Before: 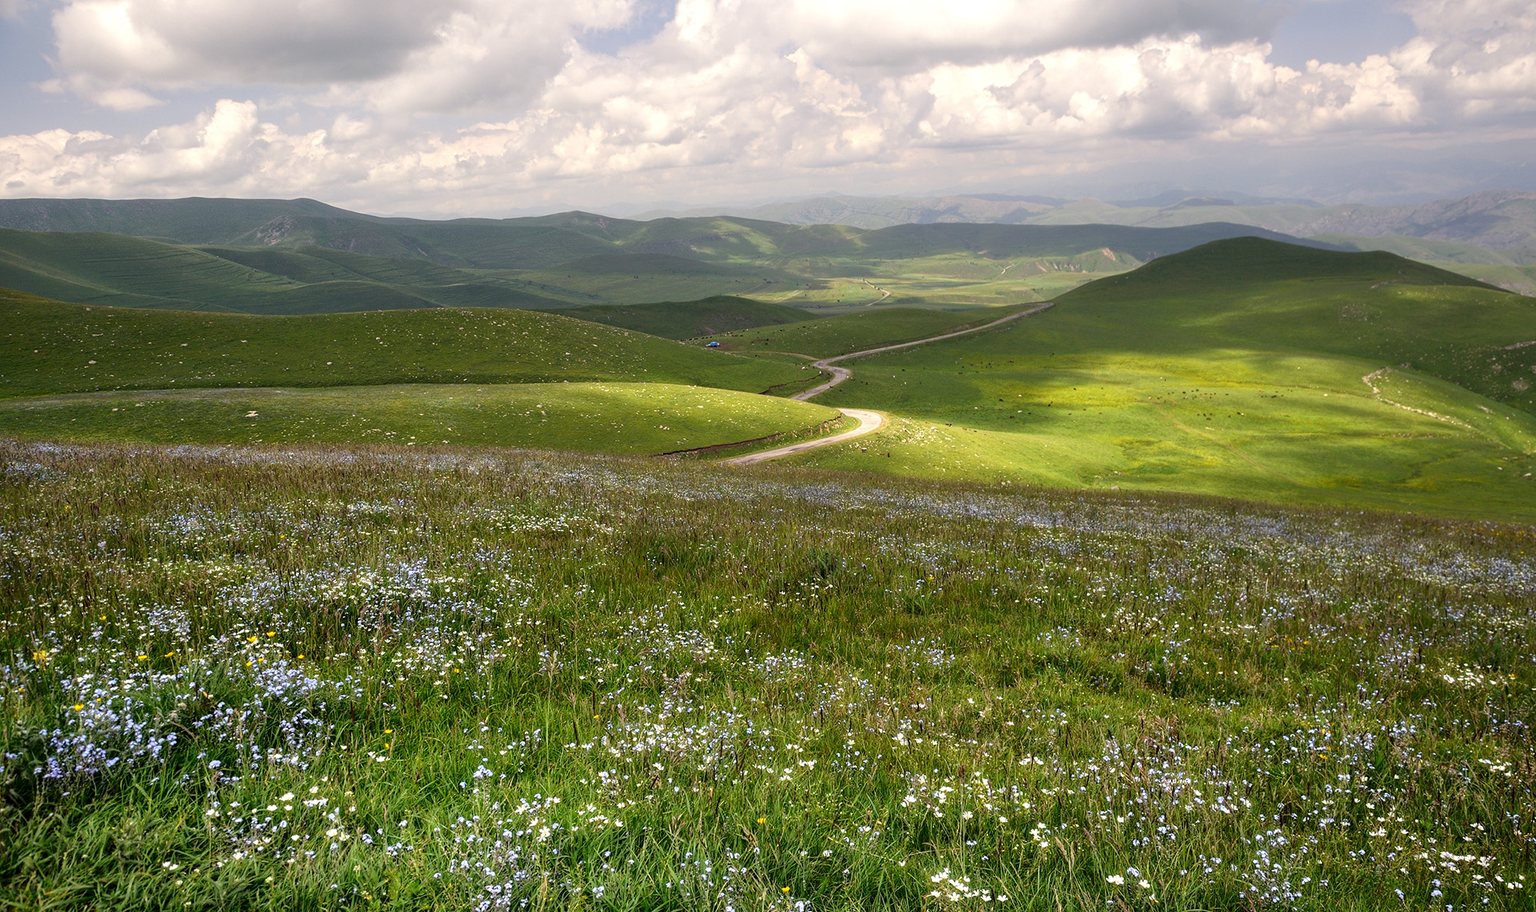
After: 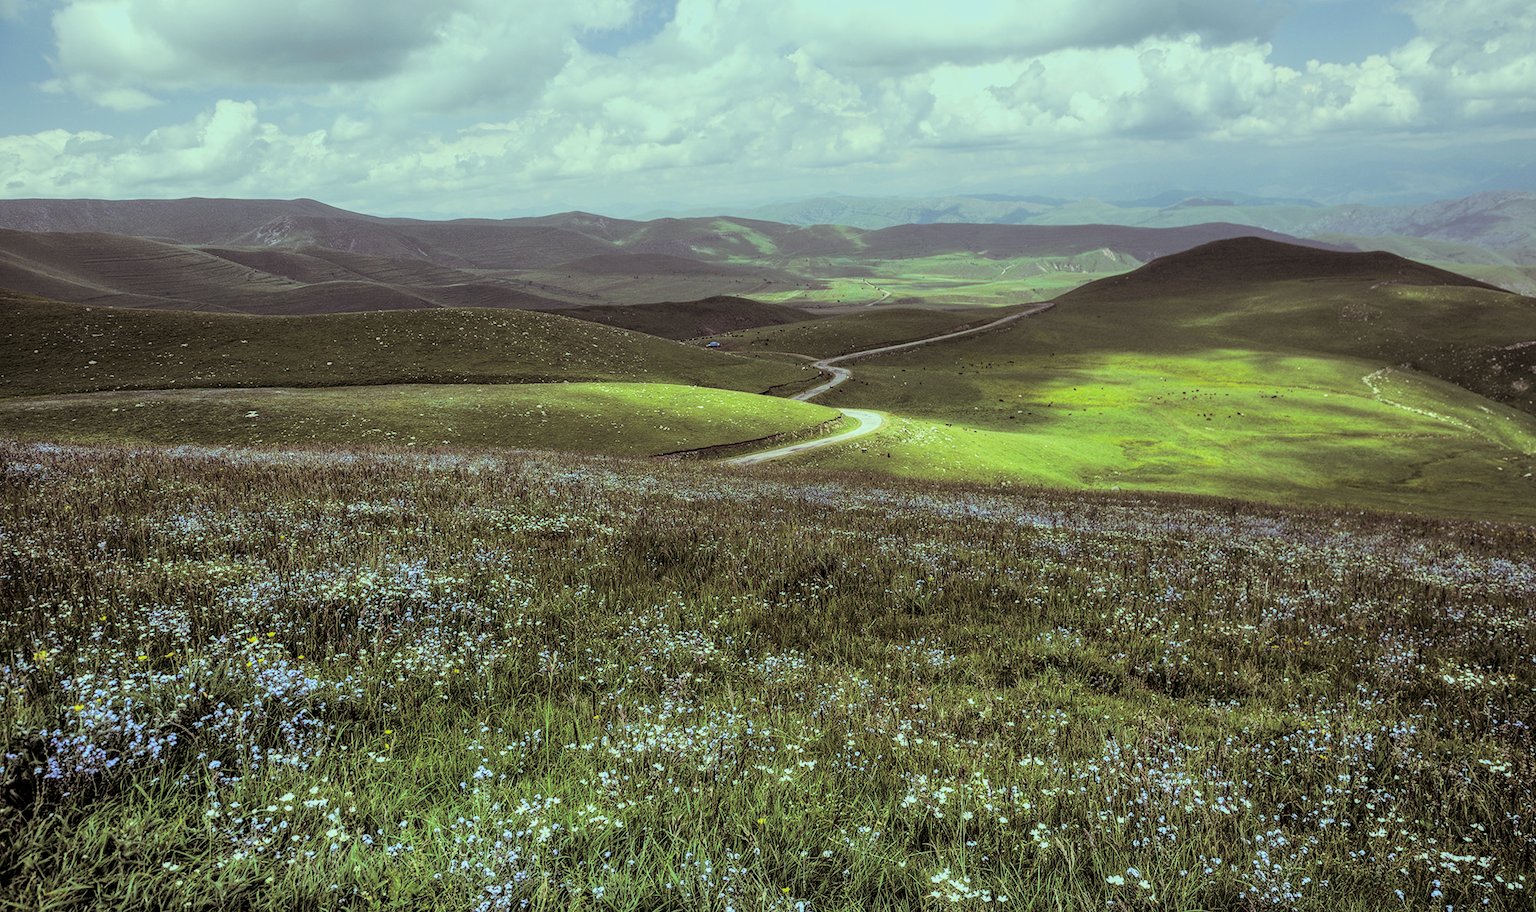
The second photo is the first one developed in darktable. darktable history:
color balance: mode lift, gamma, gain (sRGB), lift [0.997, 0.979, 1.021, 1.011], gamma [1, 1.084, 0.916, 0.998], gain [1, 0.87, 1.13, 1.101], contrast 4.55%, contrast fulcrum 38.24%, output saturation 104.09%
split-toning: shadows › saturation 0.24, highlights › hue 54°, highlights › saturation 0.24
local contrast: detail 130%
filmic rgb: black relative exposure -8.42 EV, white relative exposure 4.68 EV, hardness 3.82, color science v6 (2022)
